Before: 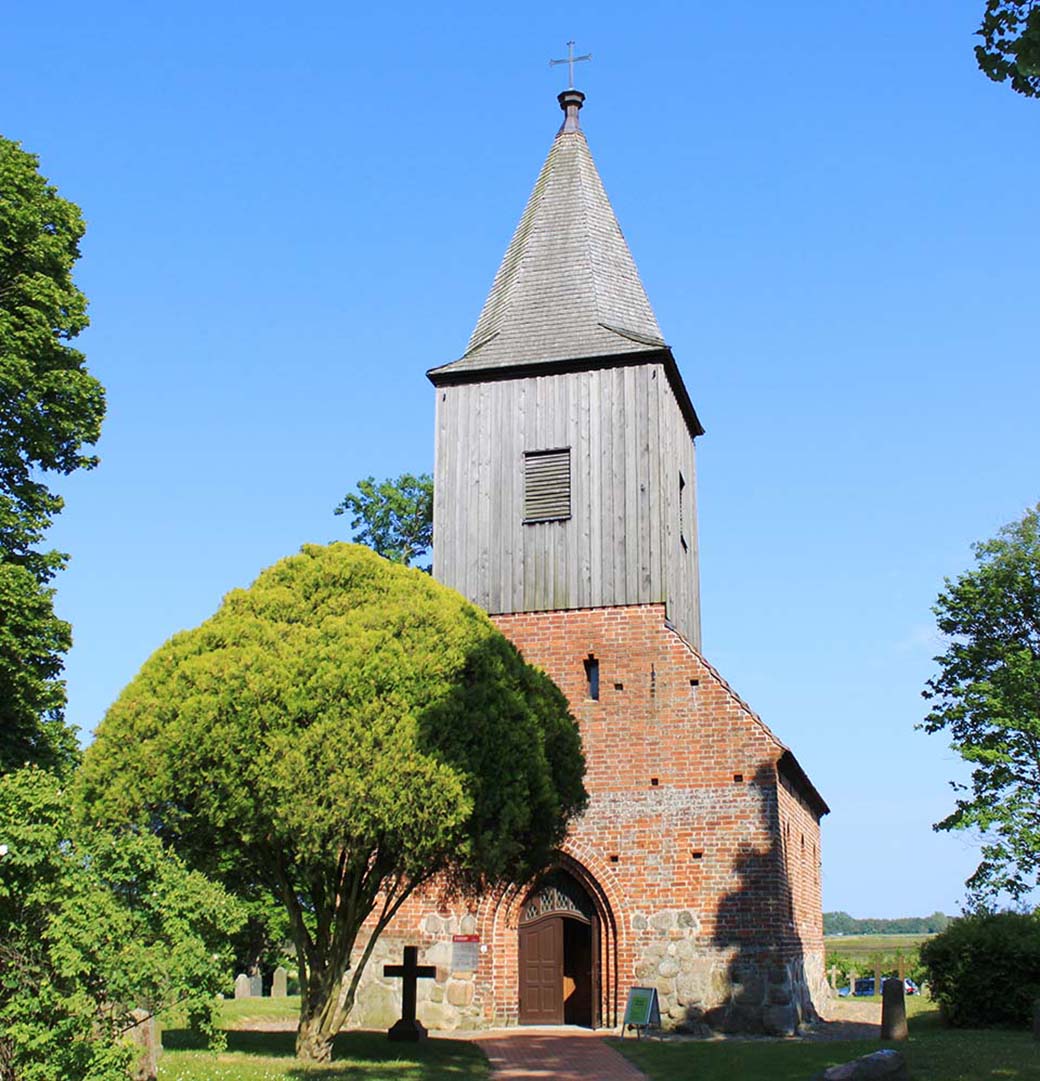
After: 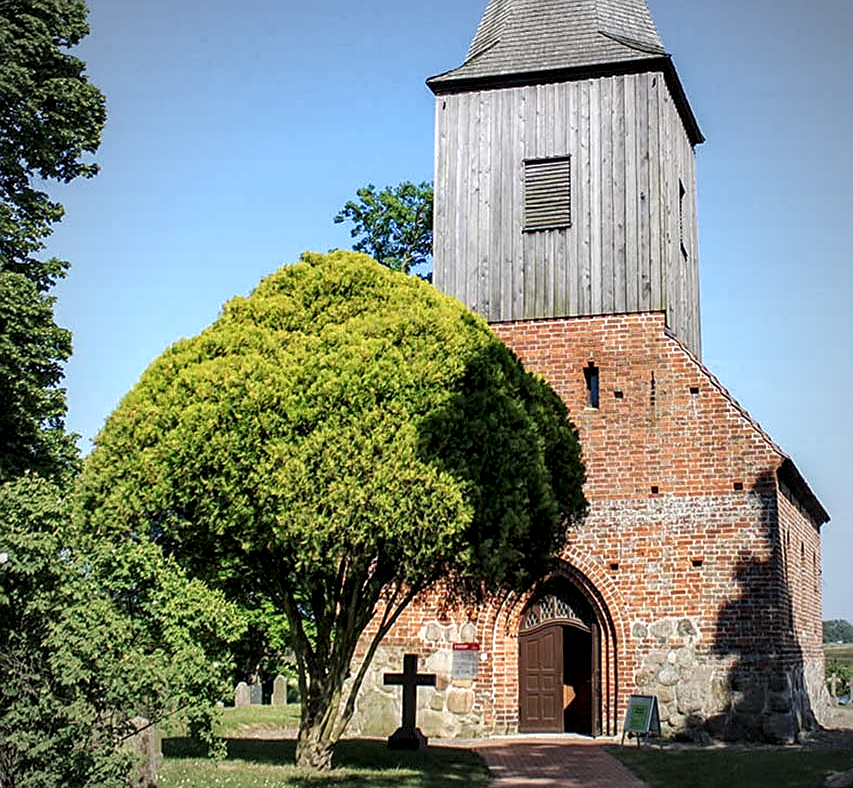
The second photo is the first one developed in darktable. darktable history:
crop: top 27.026%, right 17.946%
vignetting: fall-off start 67.66%, fall-off radius 68.04%, automatic ratio true
local contrast: highlights 60%, shadows 62%, detail 160%
sharpen: on, module defaults
